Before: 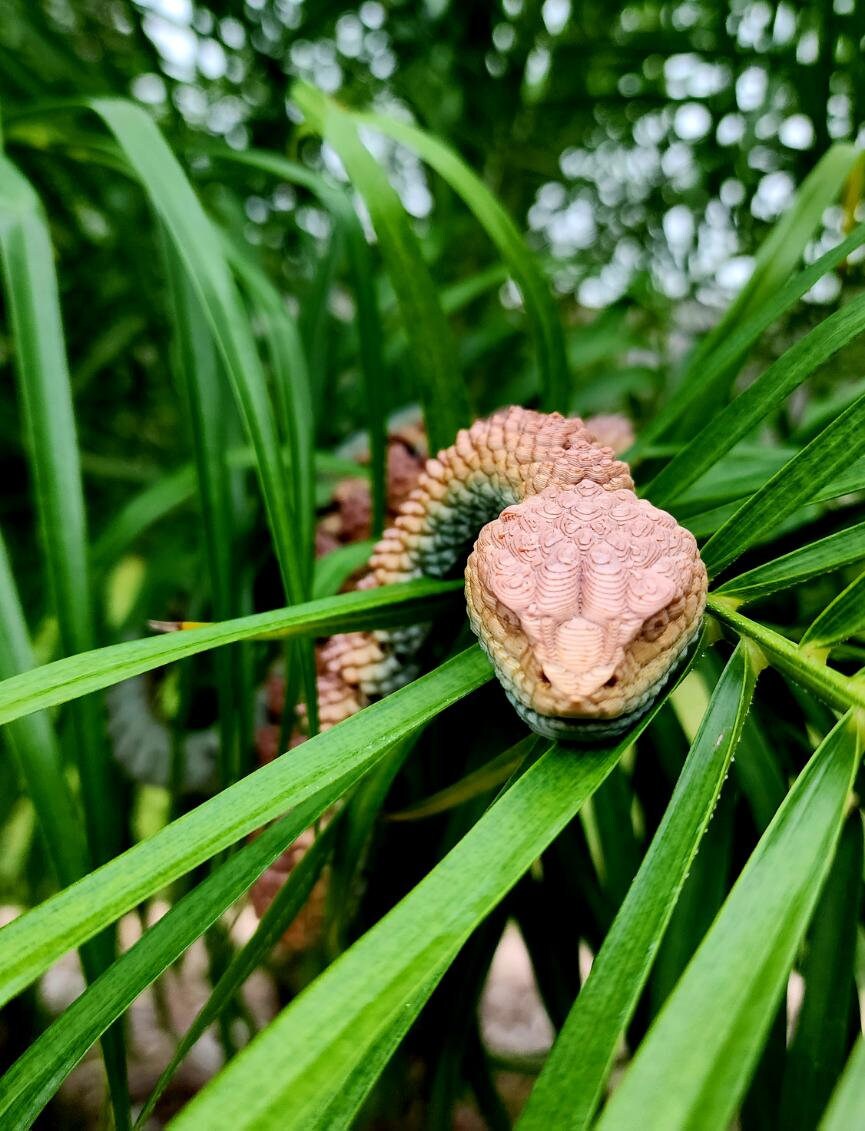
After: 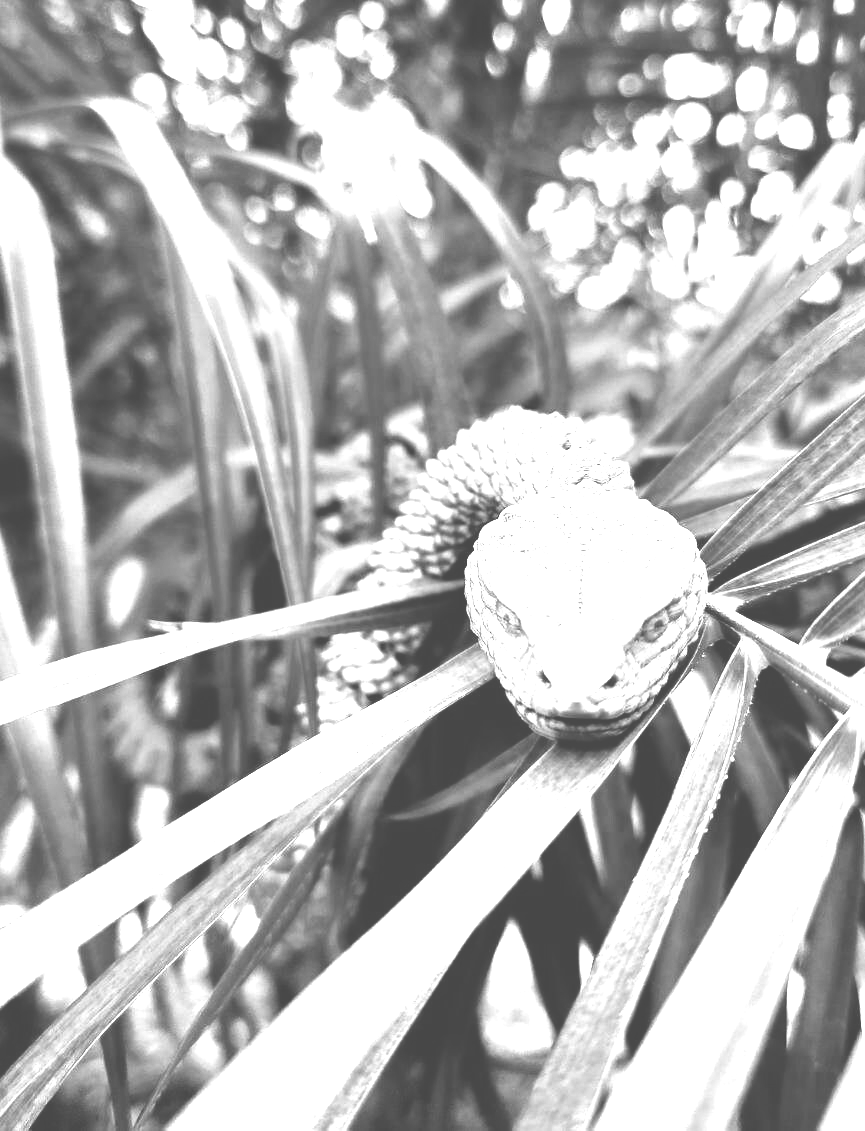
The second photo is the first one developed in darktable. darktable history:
monochrome: a -3.63, b -0.465
colorize: hue 36°, source mix 100%
exposure: black level correction 0, exposure 0.9 EV, compensate highlight preservation false
levels: mode automatic, black 0.023%, white 99.97%, levels [0.062, 0.494, 0.925]
contrast brightness saturation: contrast 0.07, brightness -0.14, saturation 0.11
